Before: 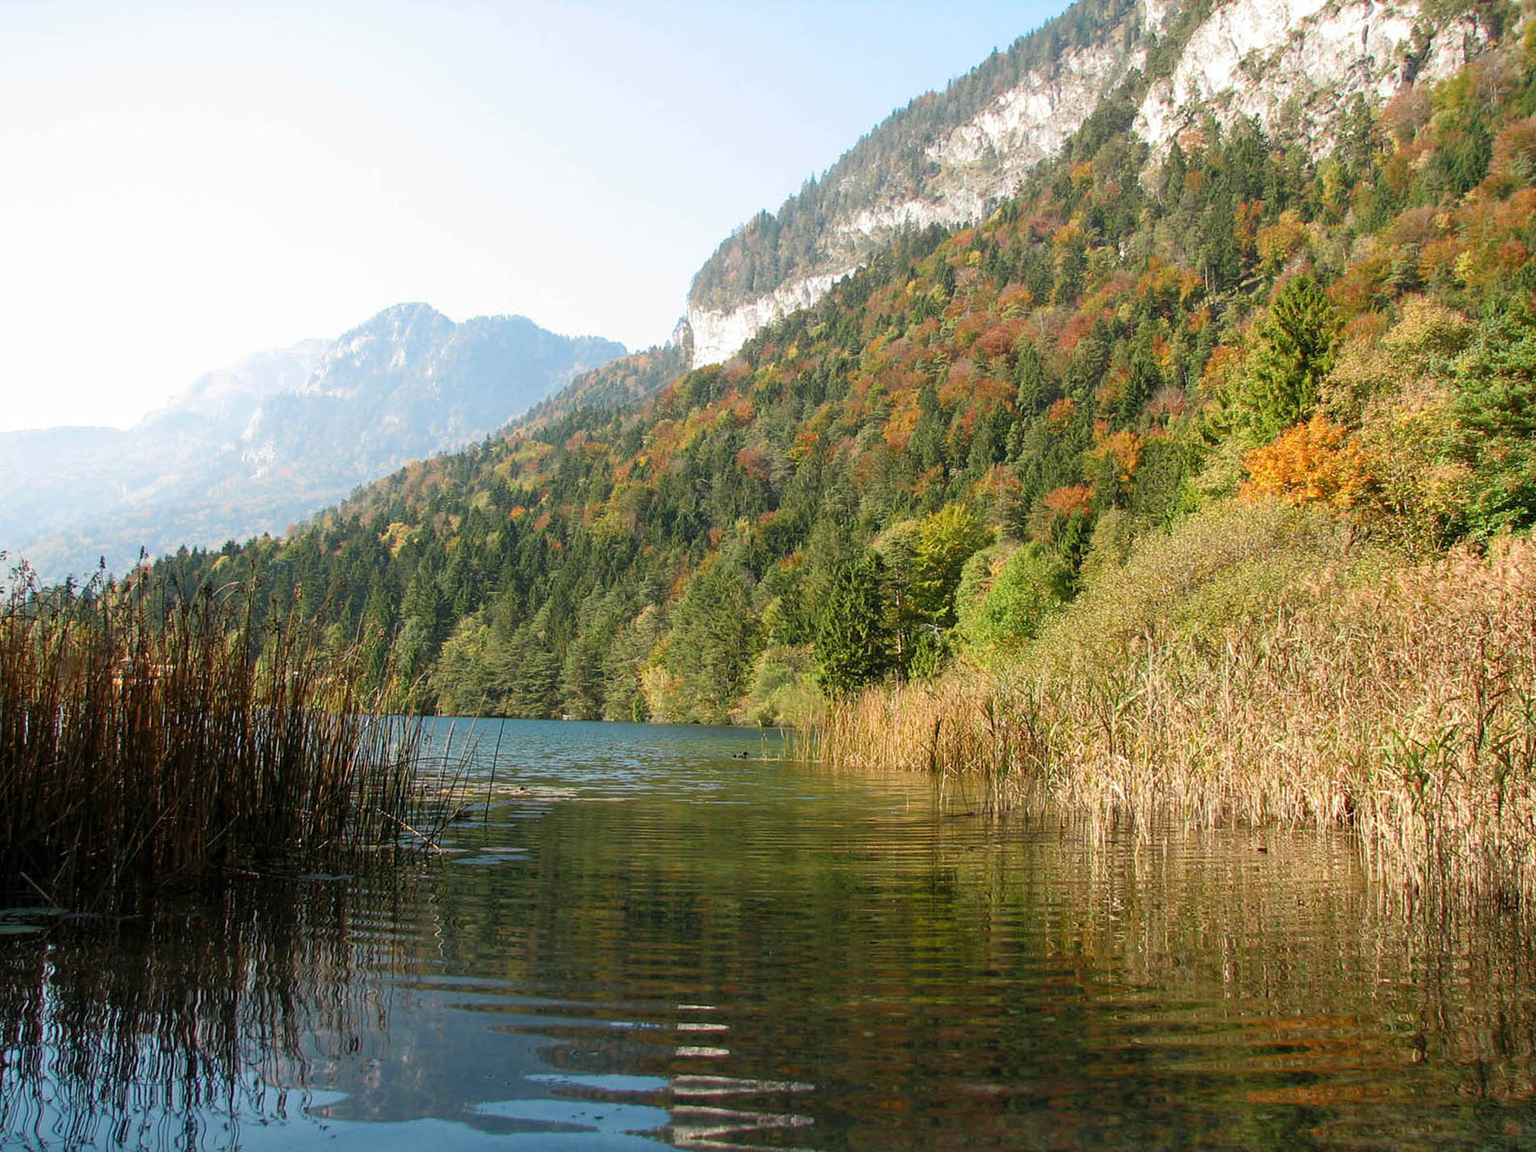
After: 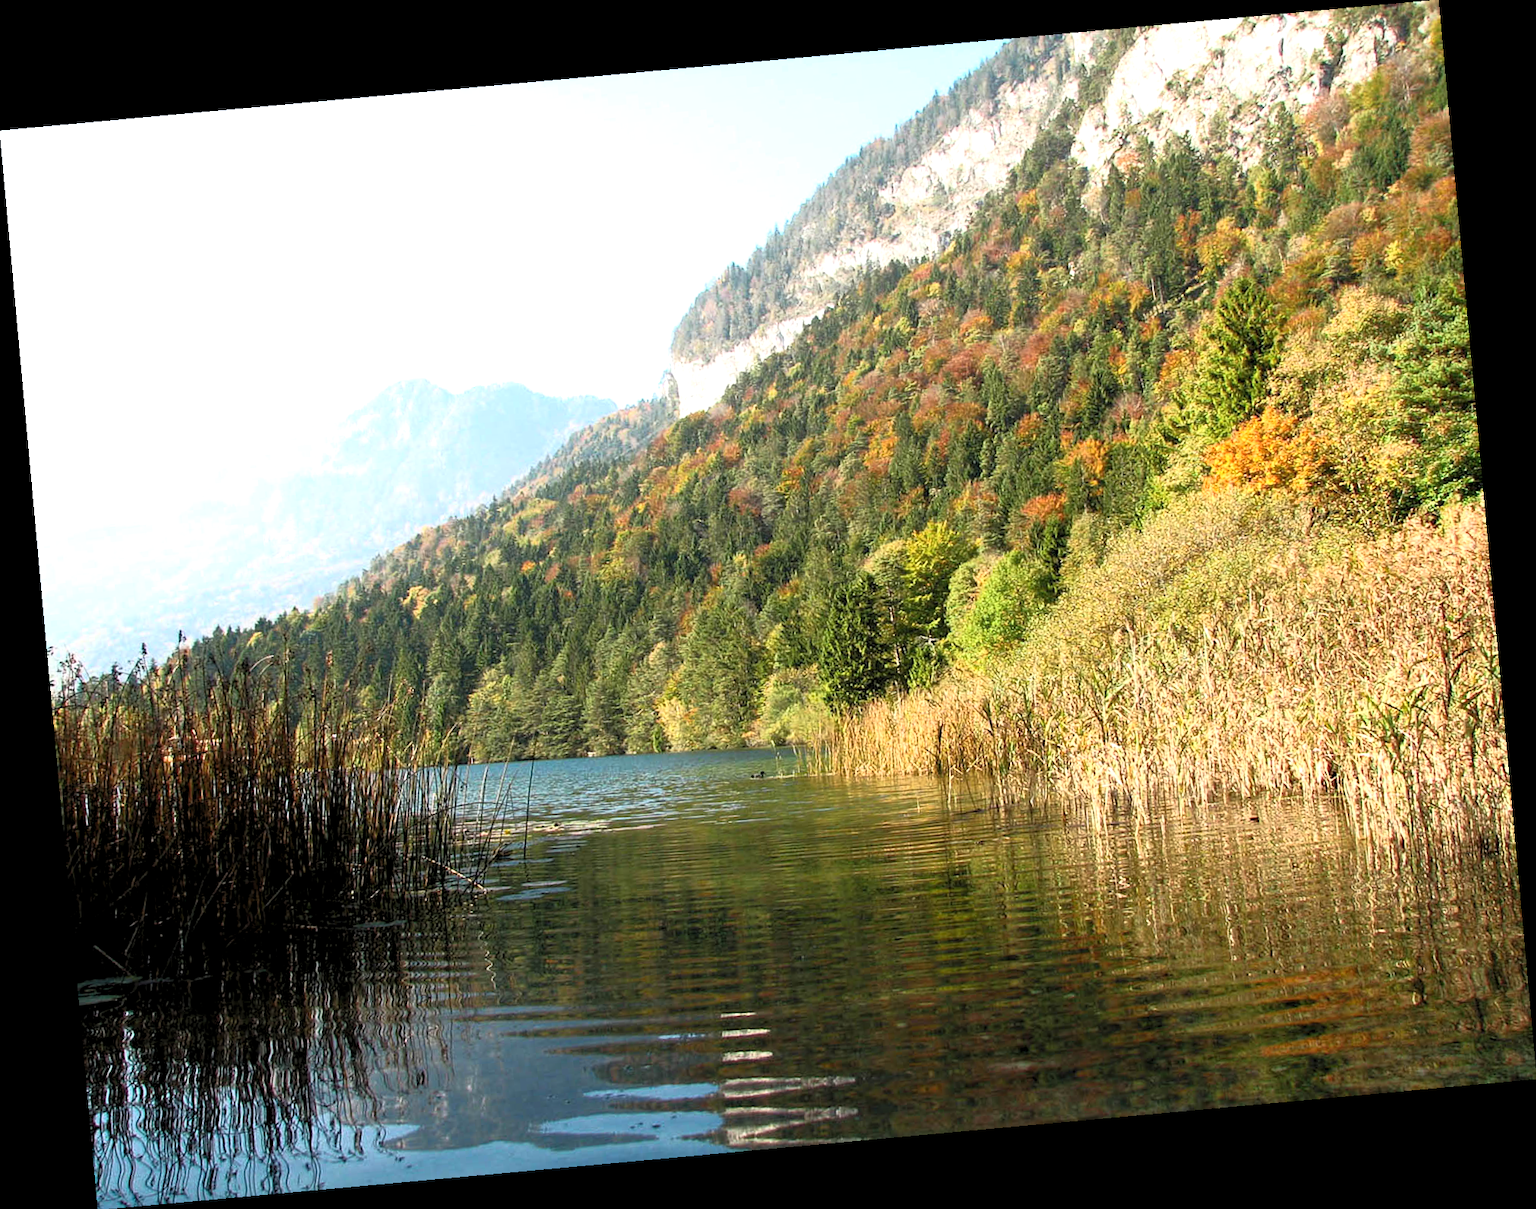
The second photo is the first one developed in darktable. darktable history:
rotate and perspective: rotation -5.2°, automatic cropping off
base curve: curves: ch0 [(0, 0) (0.257, 0.25) (0.482, 0.586) (0.757, 0.871) (1, 1)]
levels: levels [0.073, 0.497, 0.972]
exposure: exposure 0.3 EV, compensate highlight preservation false
